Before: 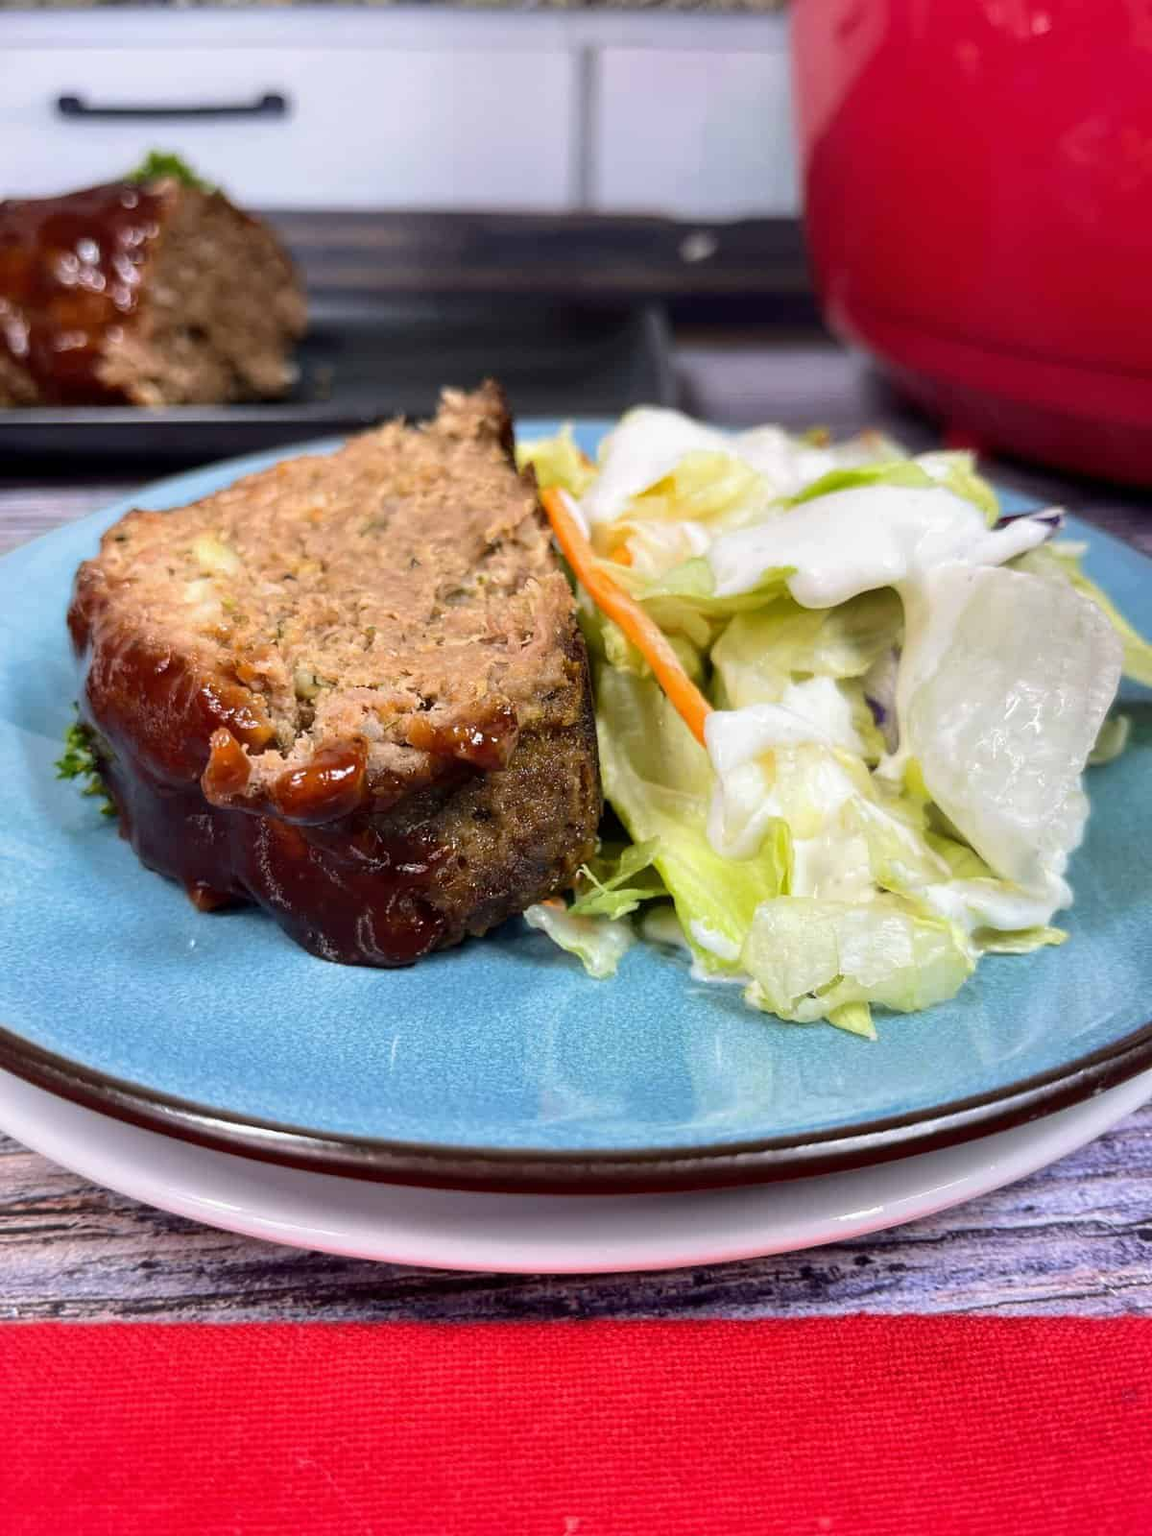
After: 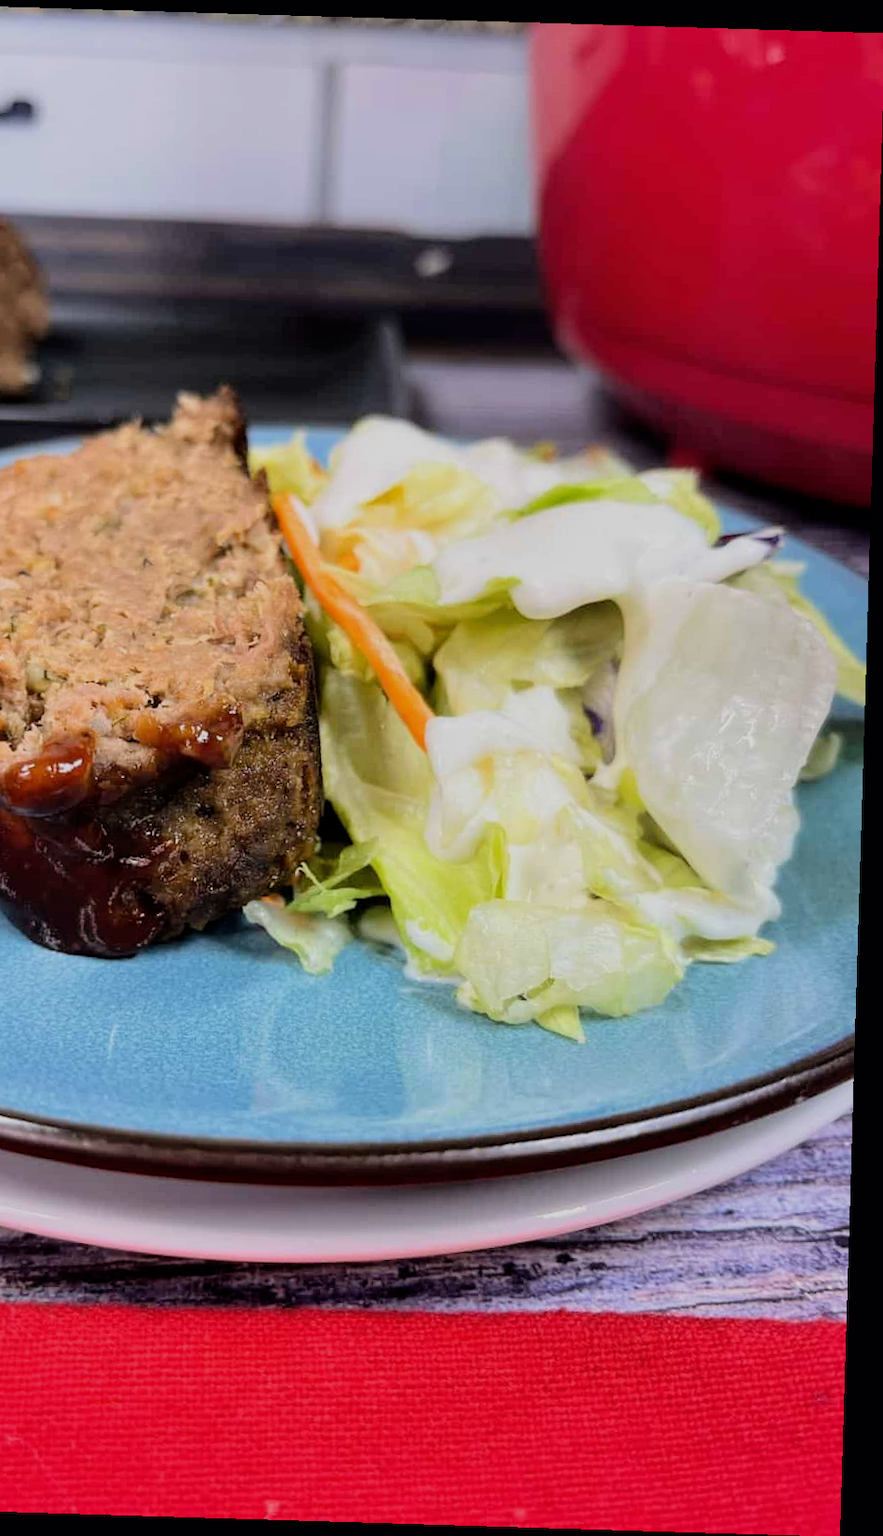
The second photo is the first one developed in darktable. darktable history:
bloom: size 9%, threshold 100%, strength 7%
filmic rgb: black relative exposure -7.82 EV, white relative exposure 4.29 EV, hardness 3.86, color science v6 (2022)
crop and rotate: left 24.6%
rotate and perspective: rotation 1.72°, automatic cropping off
